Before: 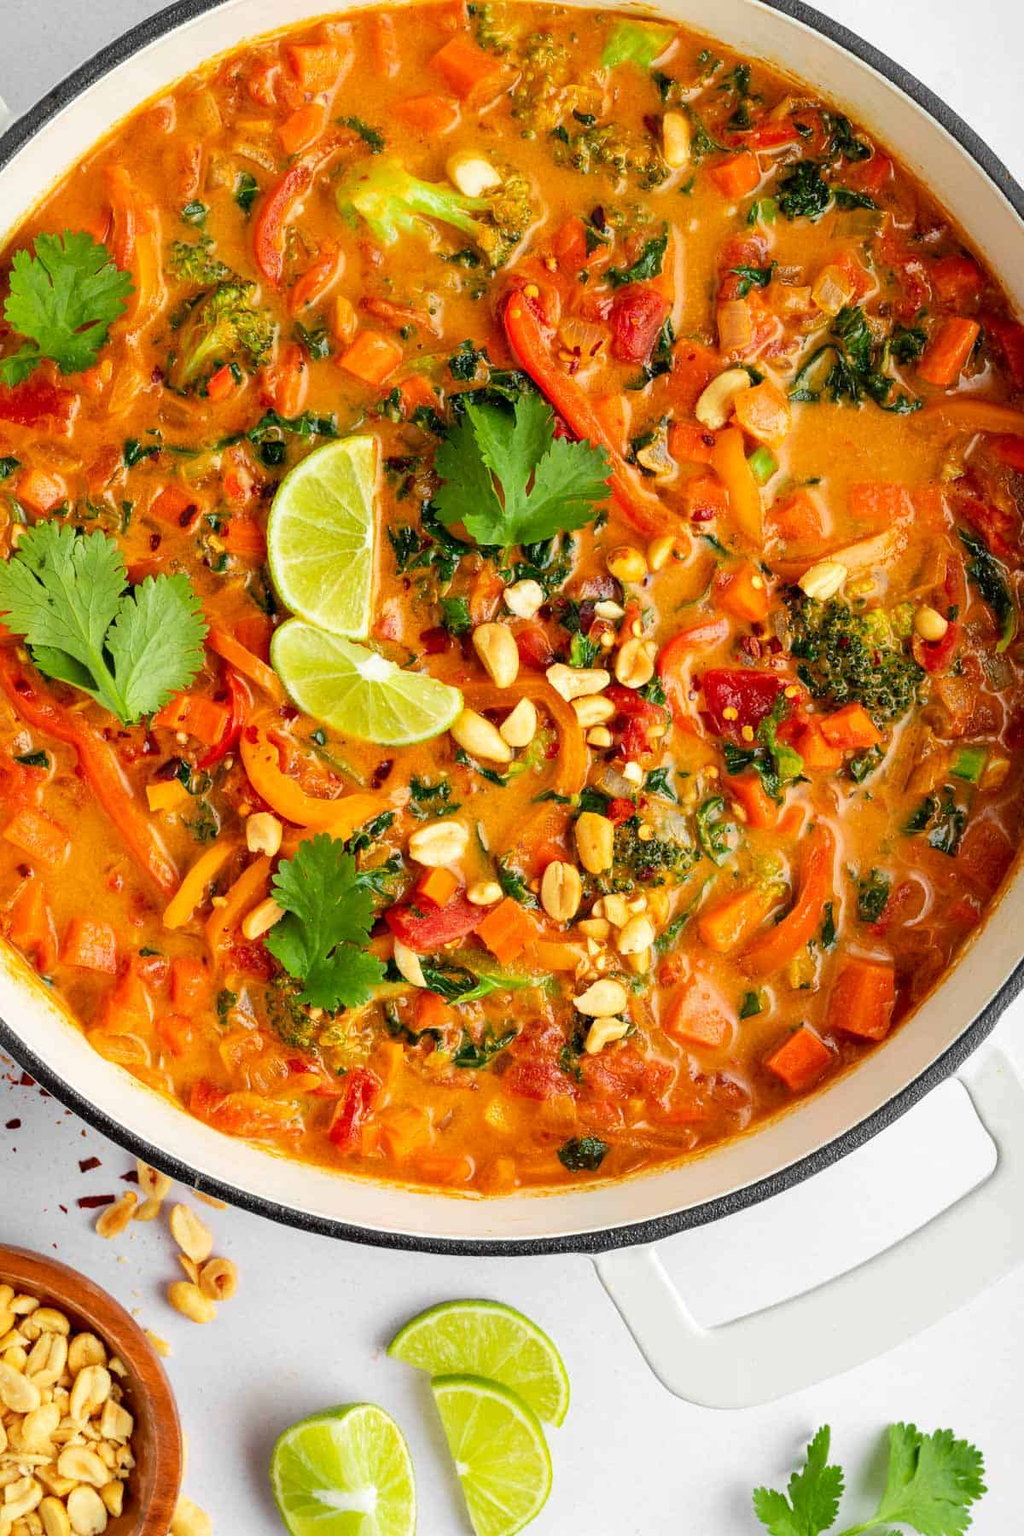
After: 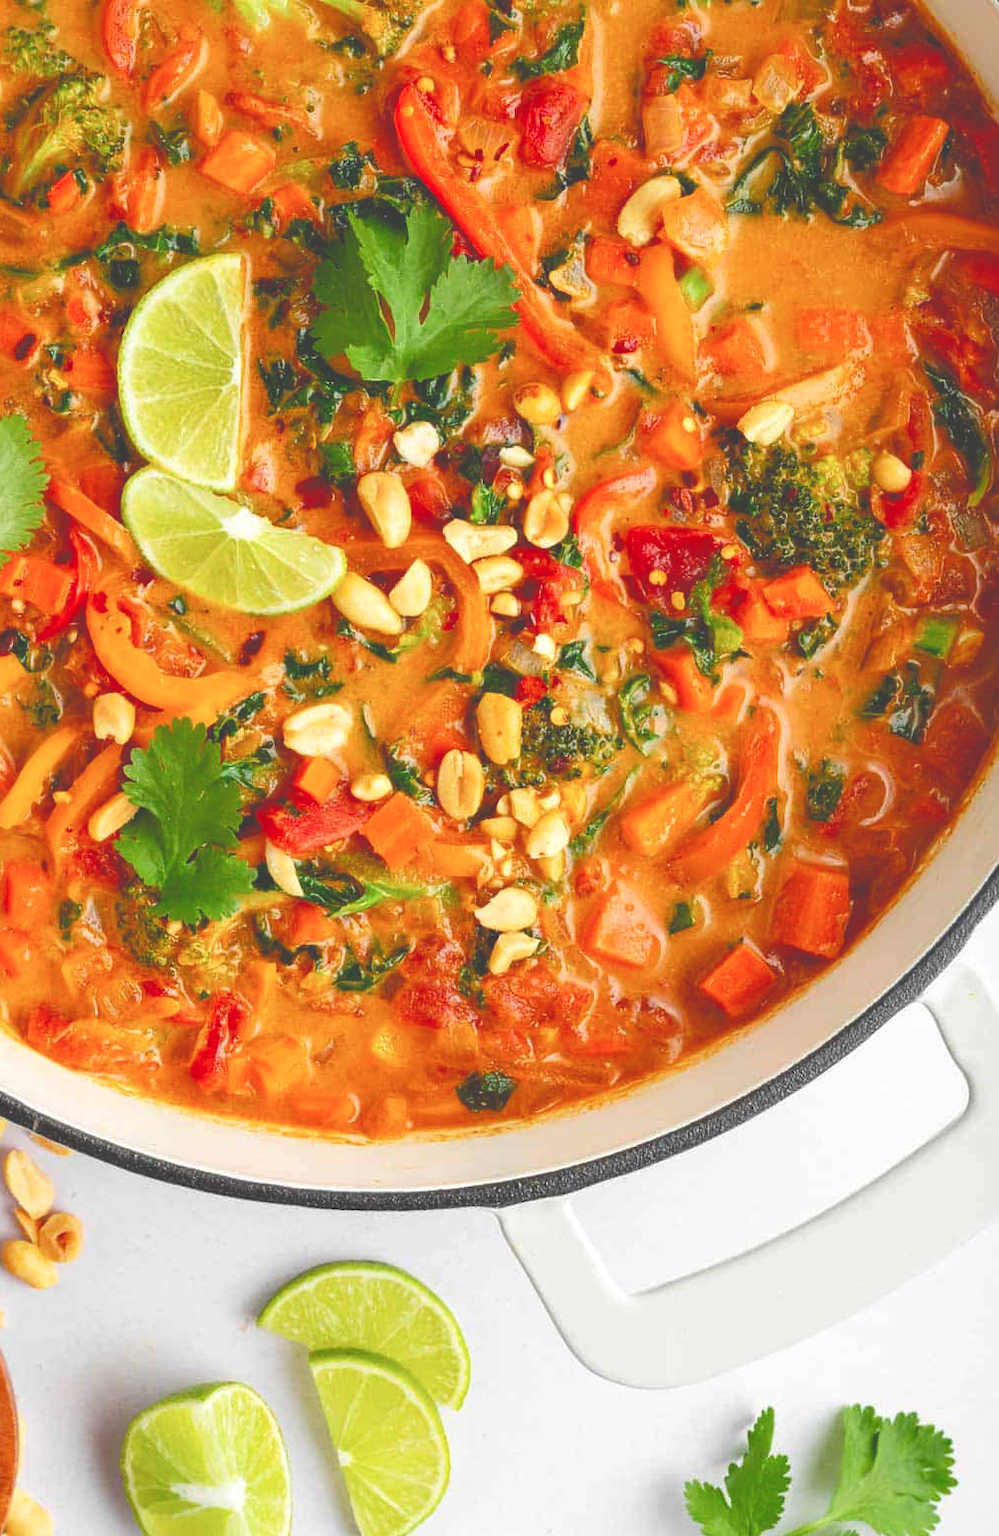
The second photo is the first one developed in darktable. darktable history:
crop: left 16.315%, top 14.246%
exposure: black level correction -0.041, exposure 0.064 EV, compensate highlight preservation false
color balance rgb: perceptual saturation grading › global saturation 20%, perceptual saturation grading › highlights -25%, perceptual saturation grading › shadows 50%
